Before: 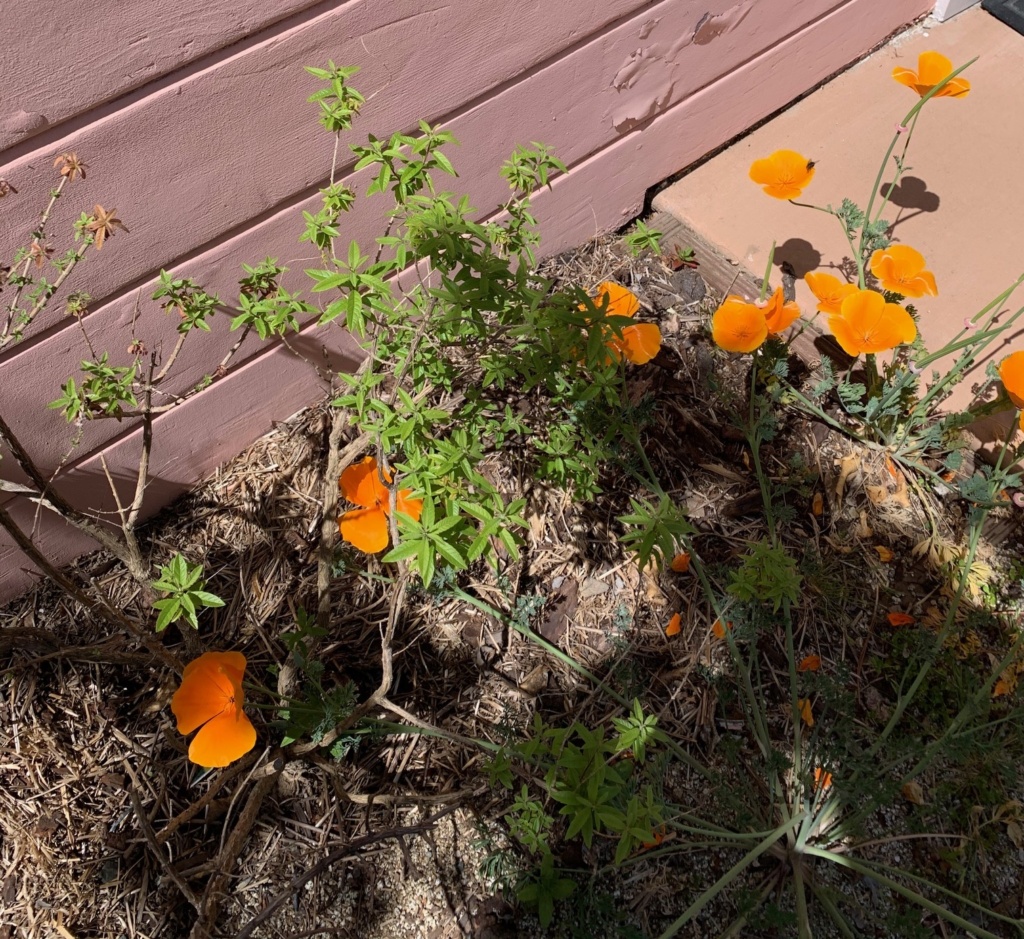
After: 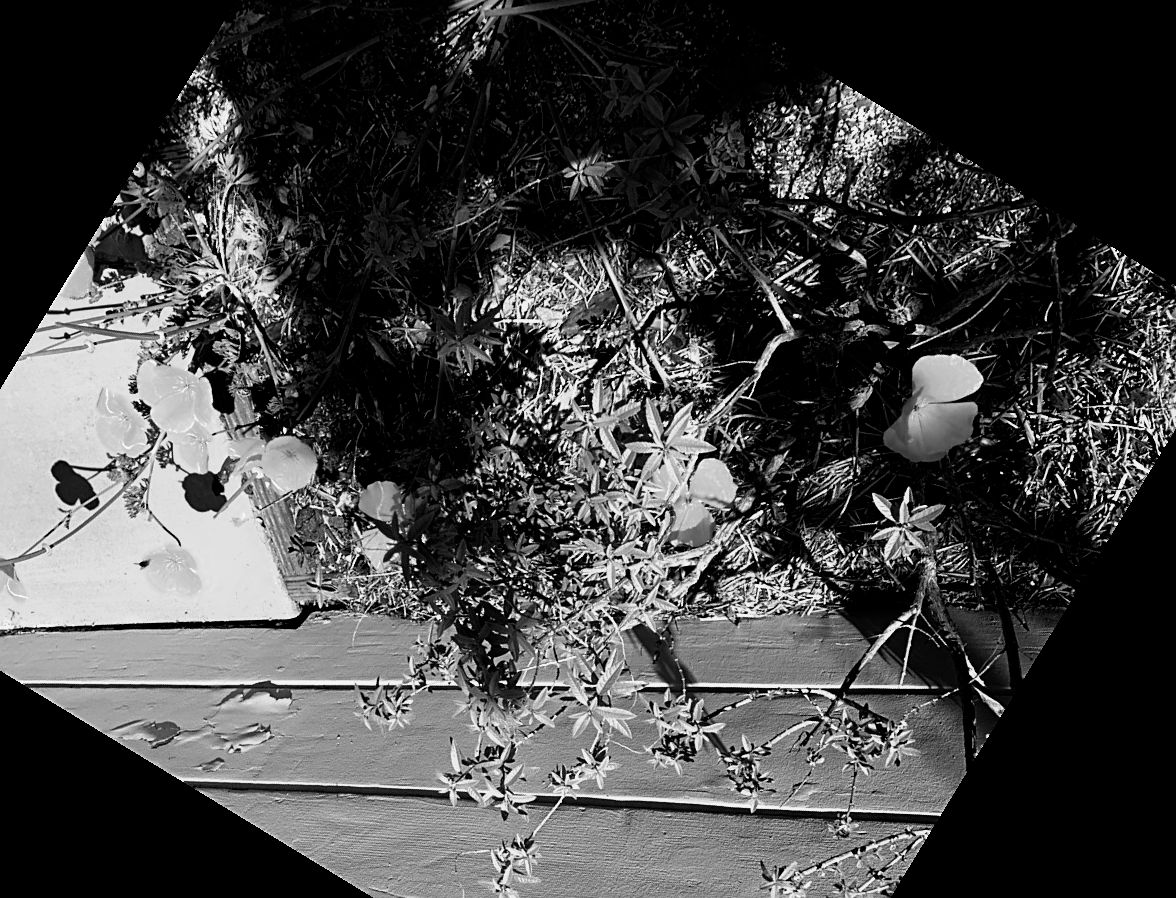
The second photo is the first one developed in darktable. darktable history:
contrast brightness saturation: contrast 0.03, brightness -0.04
haze removal: compatibility mode true, adaptive false
filmic rgb: black relative exposure -8.2 EV, white relative exposure 2.2 EV, threshold 3 EV, hardness 7.11, latitude 85.74%, contrast 1.696, highlights saturation mix -4%, shadows ↔ highlights balance -2.69%, color science v5 (2021), contrast in shadows safe, contrast in highlights safe, enable highlight reconstruction true
sharpen: on, module defaults
monochrome: a 73.58, b 64.21
crop and rotate: angle 148.68°, left 9.111%, top 15.603%, right 4.588%, bottom 17.041%
